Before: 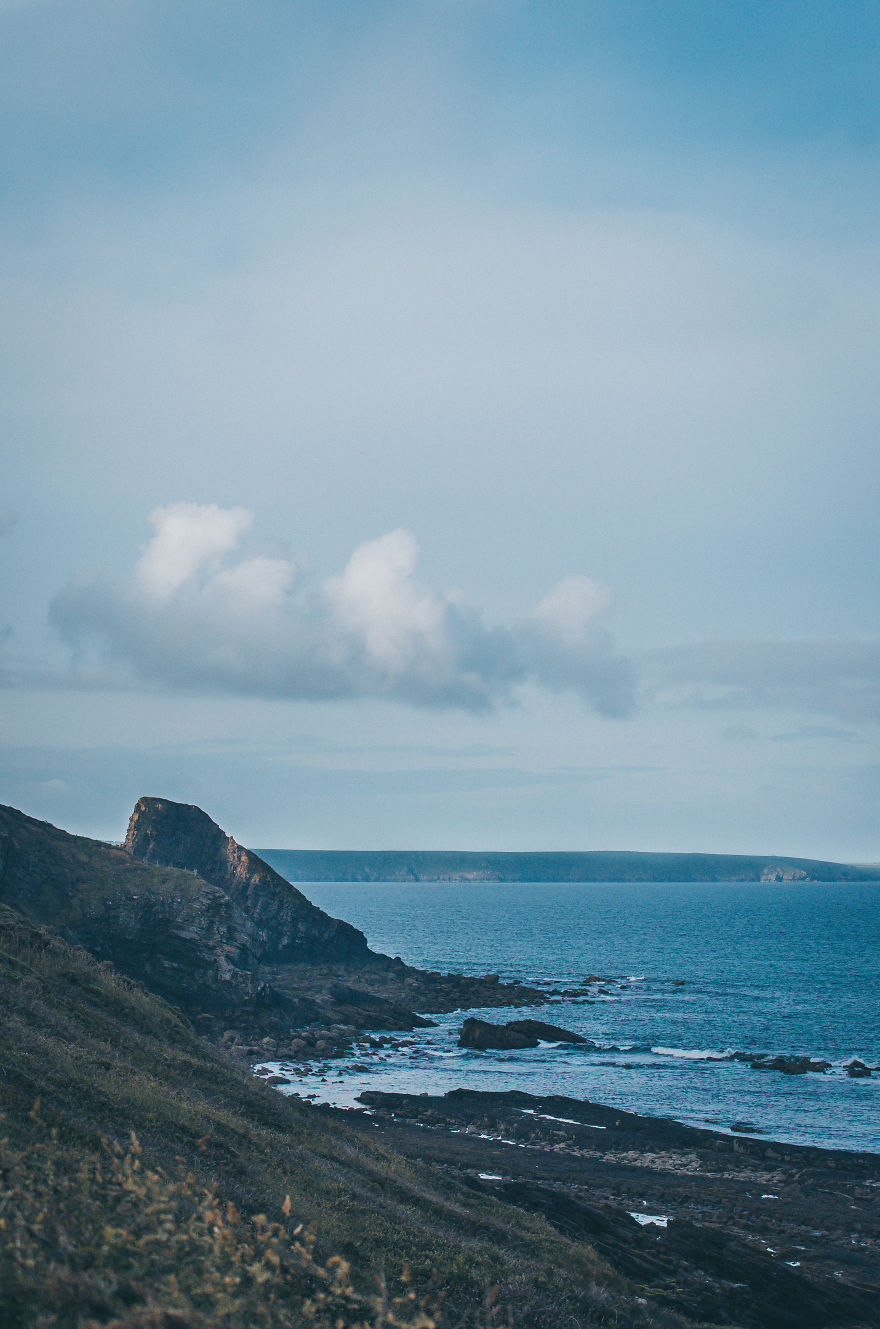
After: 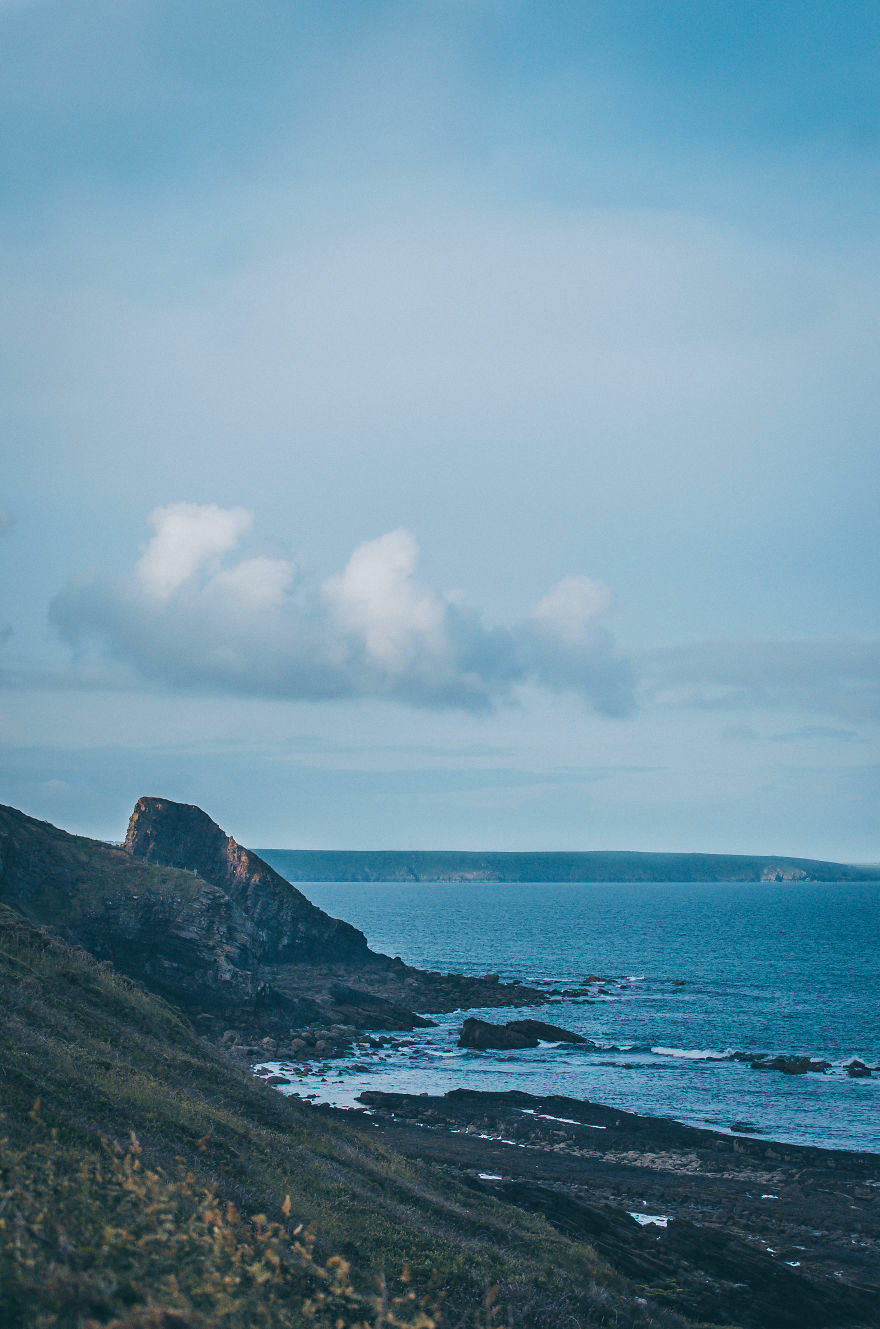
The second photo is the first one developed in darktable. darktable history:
white balance: emerald 1
exposure: compensate highlight preservation false
velvia: on, module defaults
